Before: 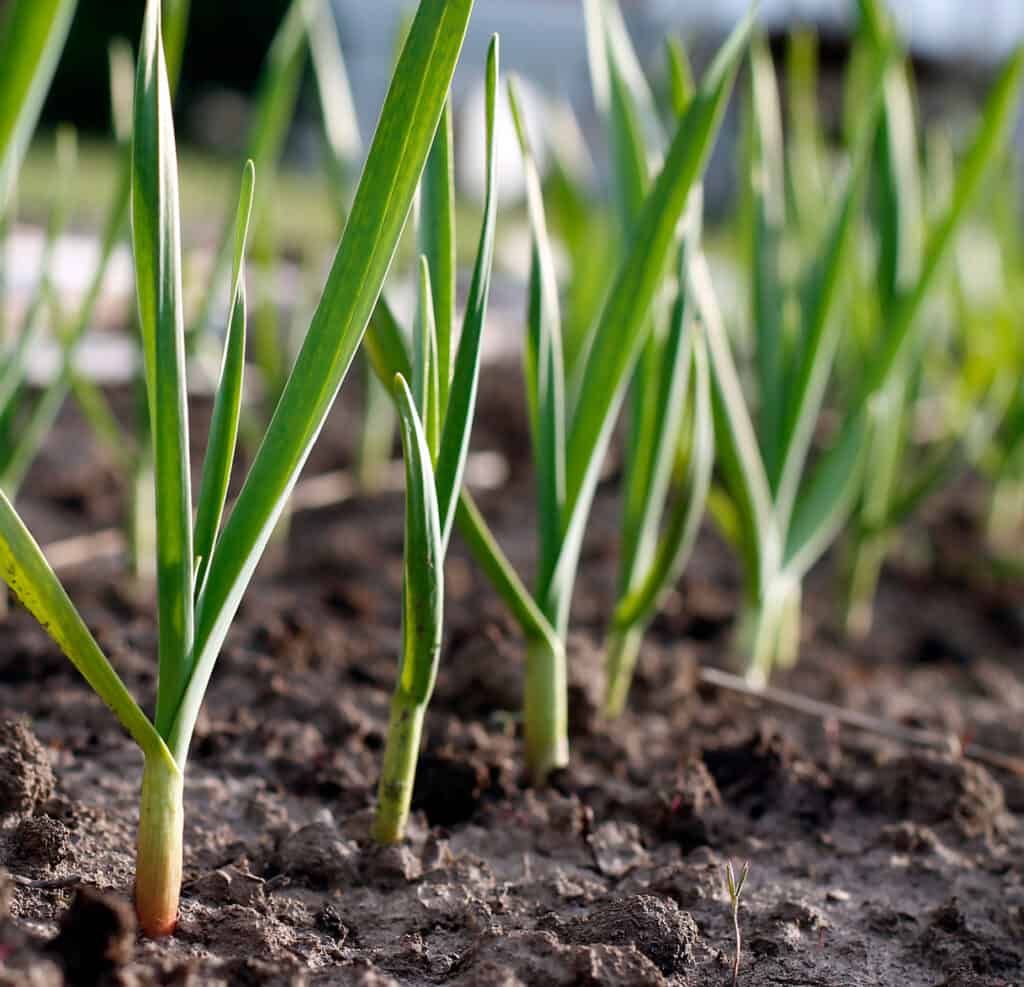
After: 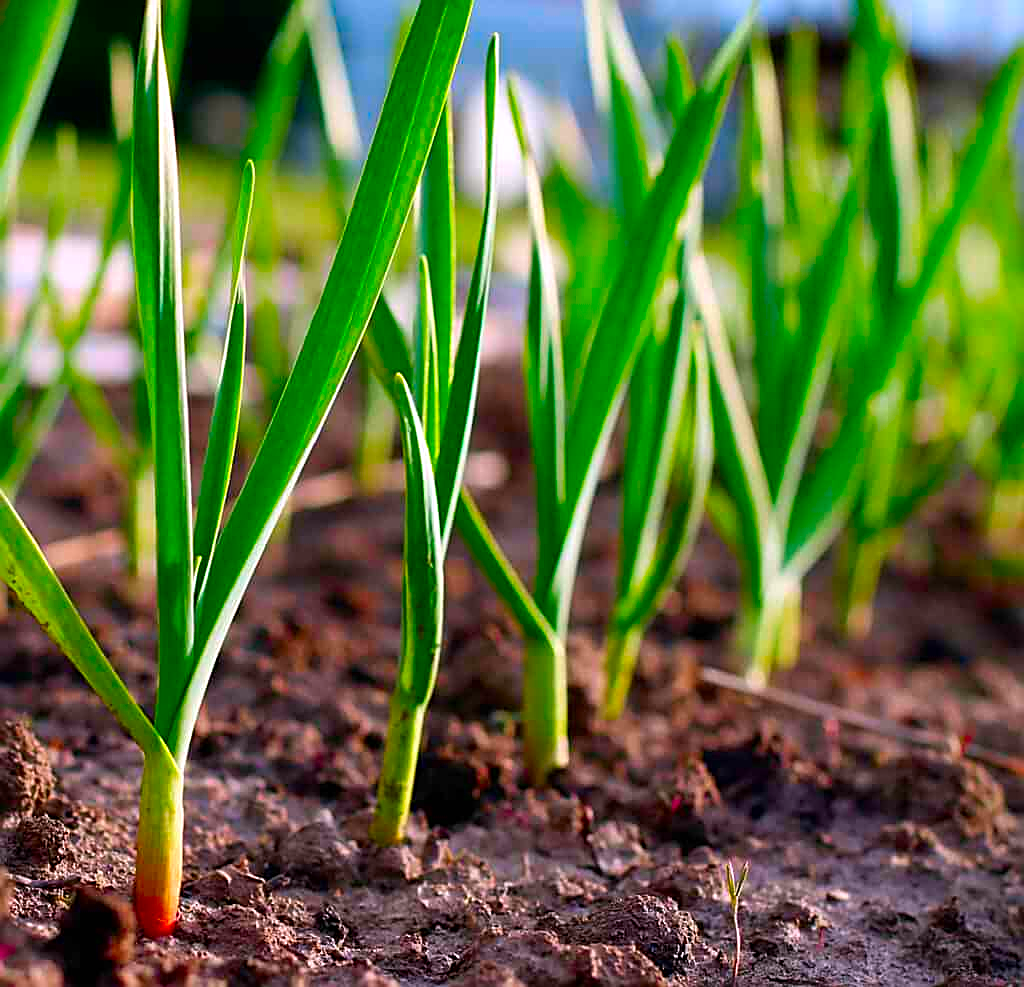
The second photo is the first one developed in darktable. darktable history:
sharpen: amount 0.738
color correction: highlights a* 1.66, highlights b* -1.88, saturation 2.52
